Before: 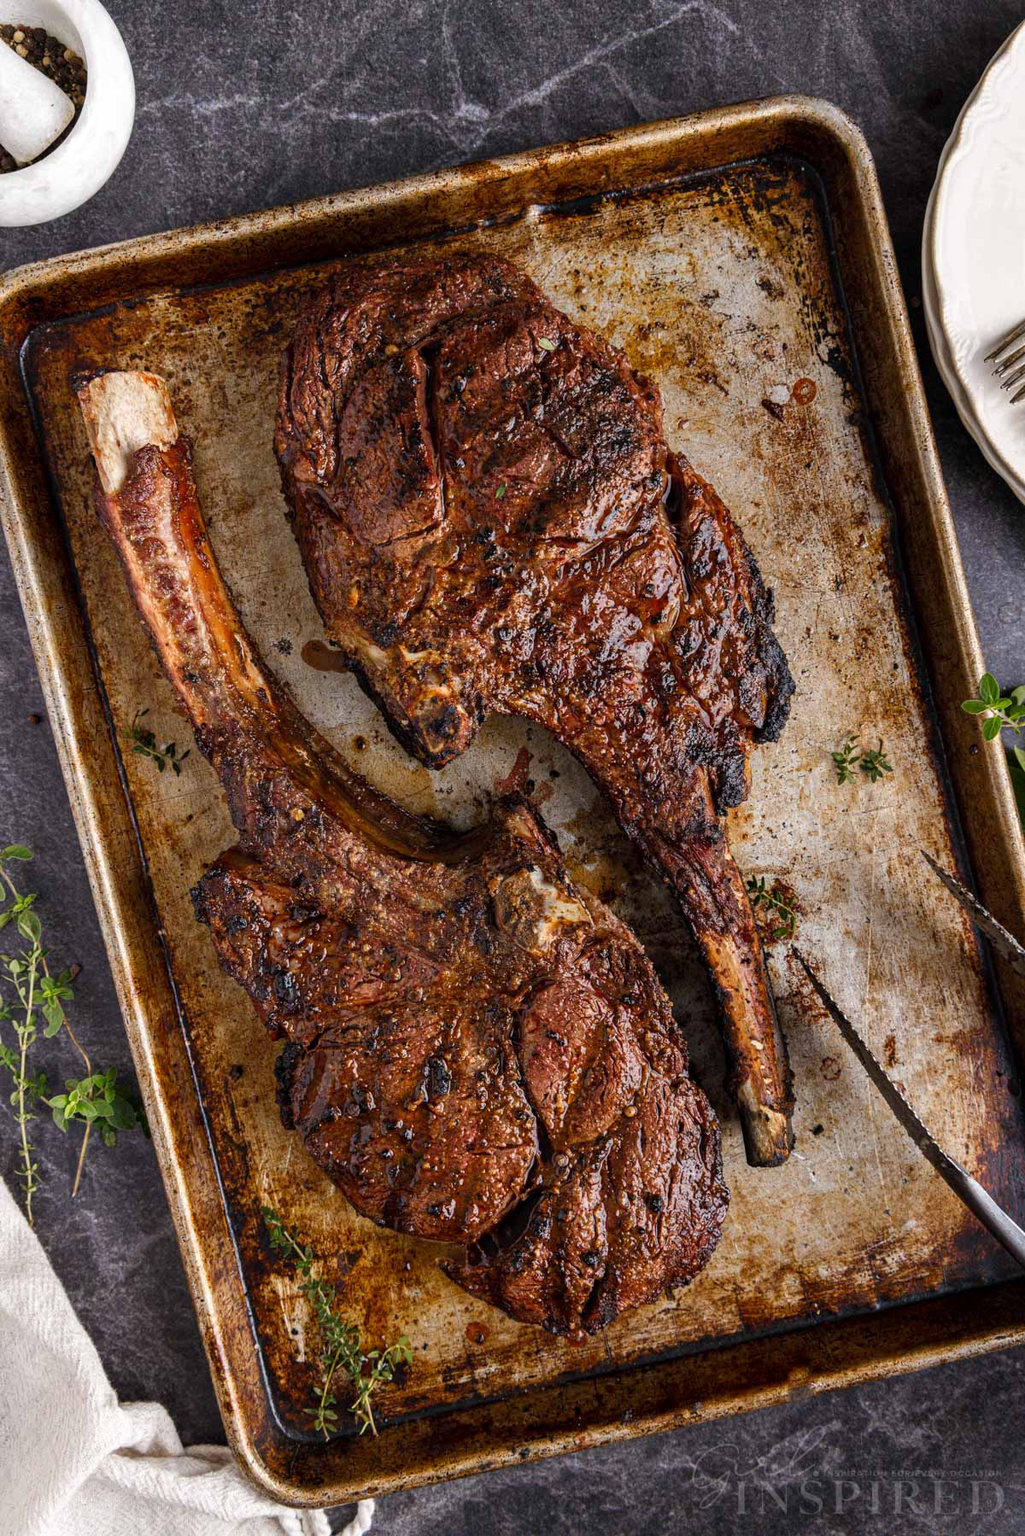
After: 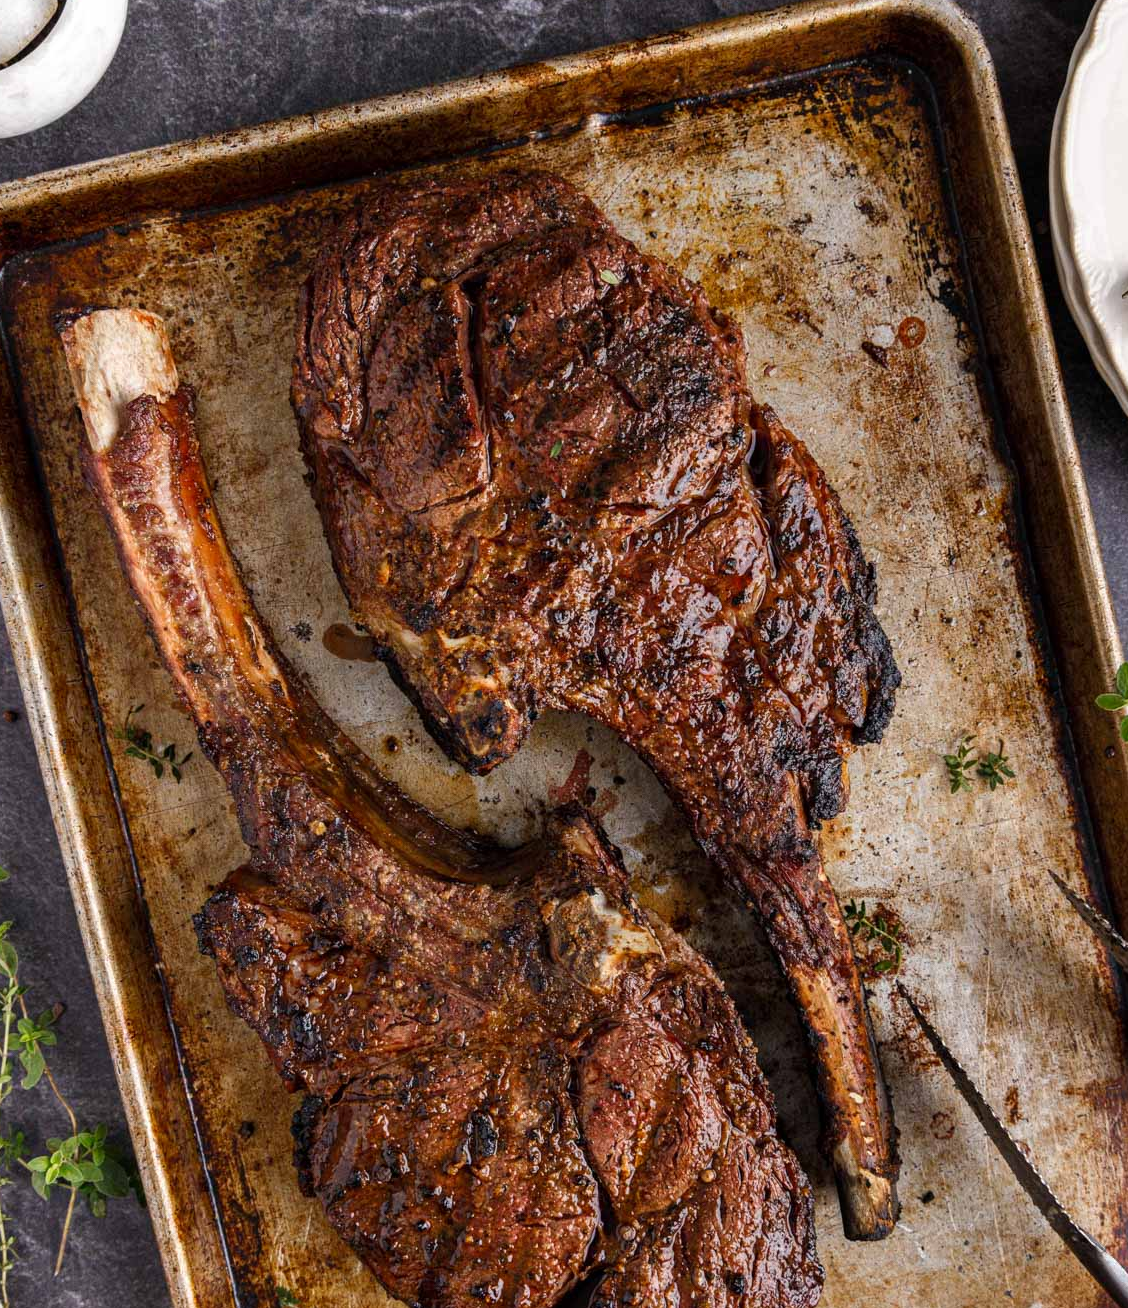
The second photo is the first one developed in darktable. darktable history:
crop: left 2.509%, top 7.013%, right 3.42%, bottom 20.255%
